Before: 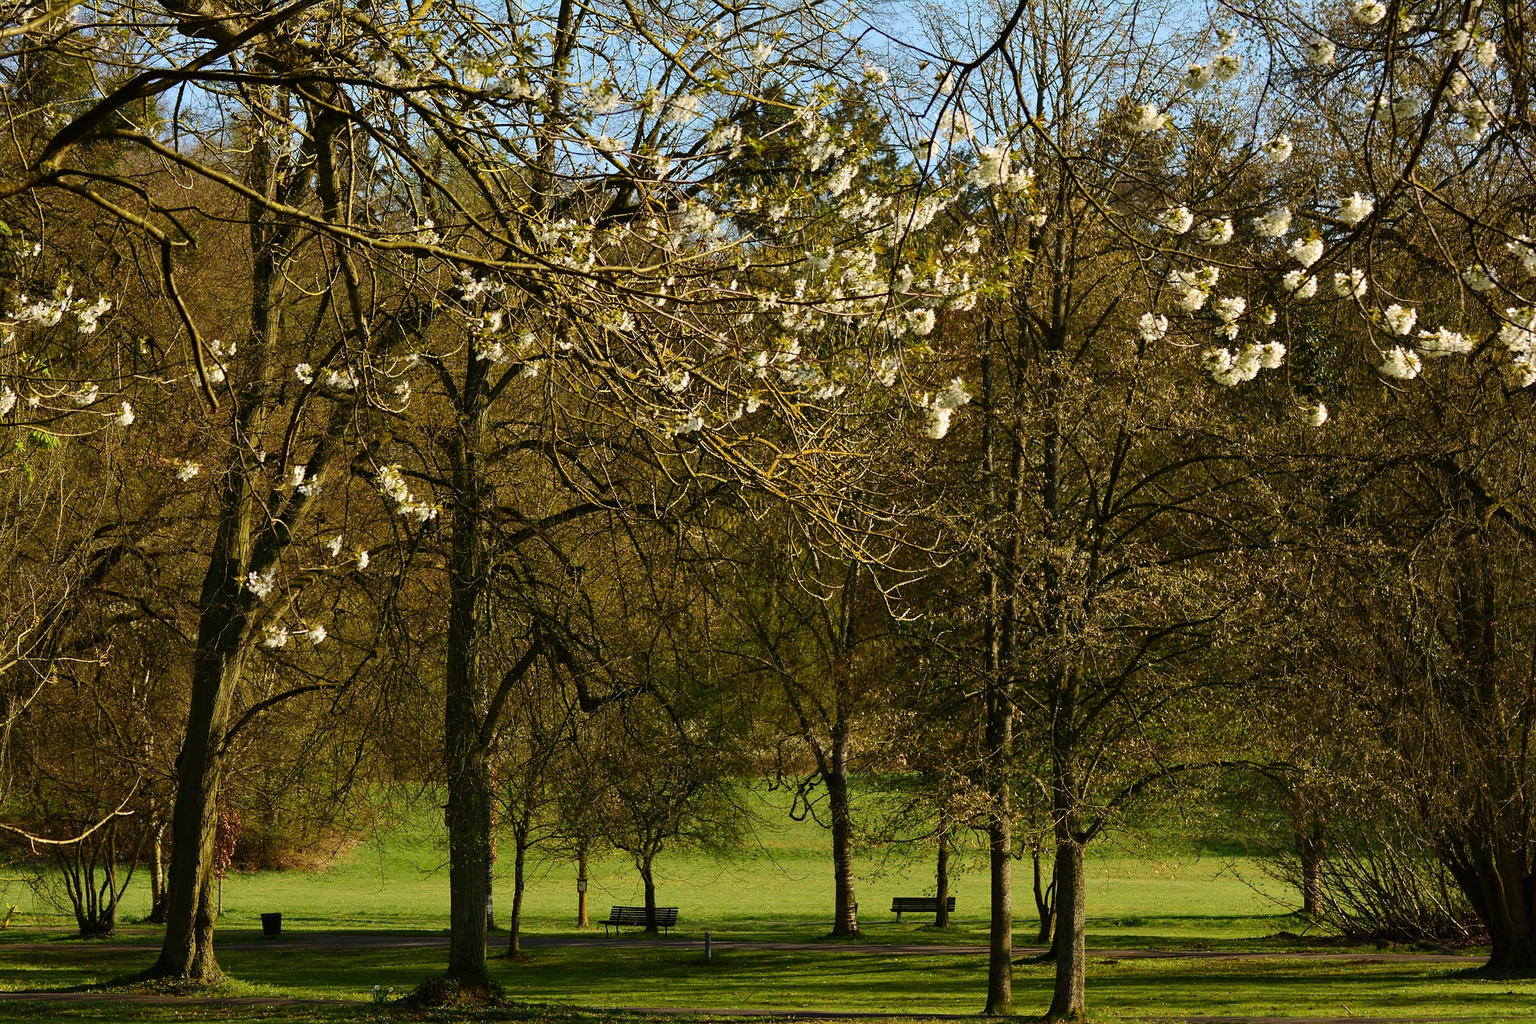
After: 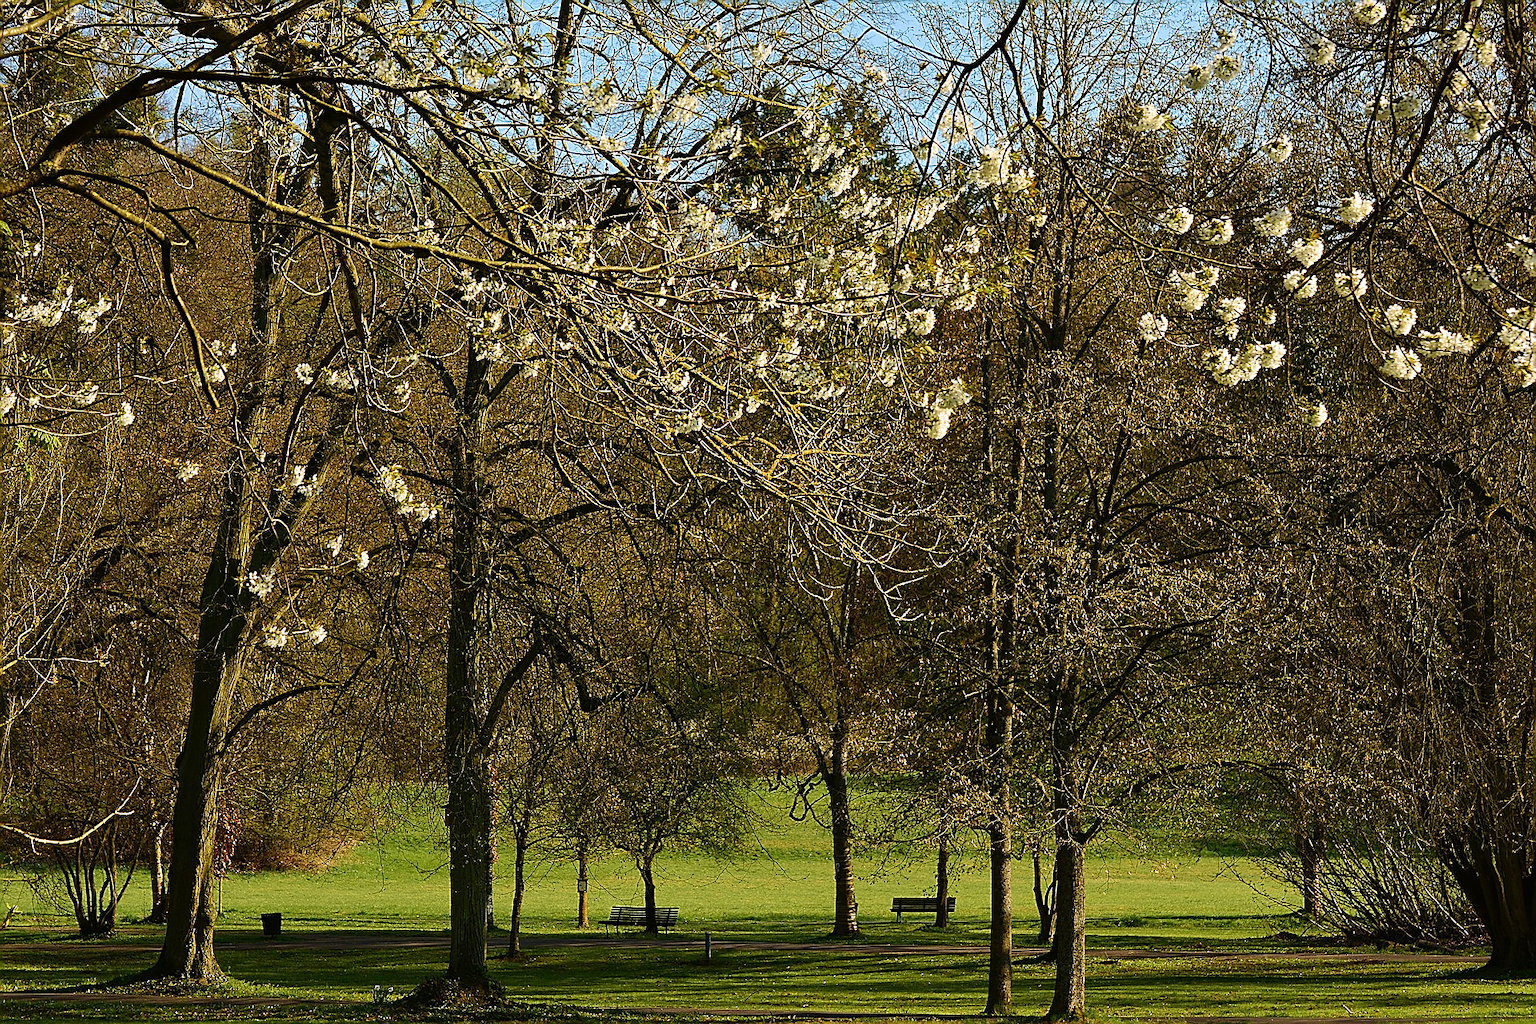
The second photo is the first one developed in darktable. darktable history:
velvia: on, module defaults
sharpen: radius 1.4, amount 1.25, threshold 0.7
